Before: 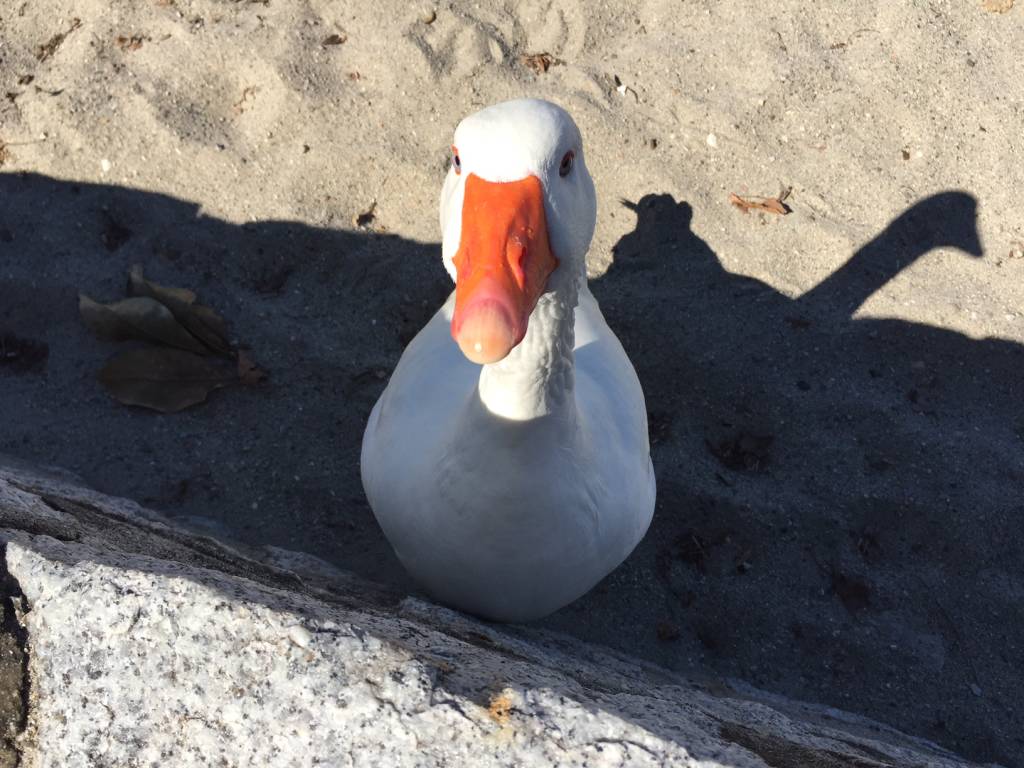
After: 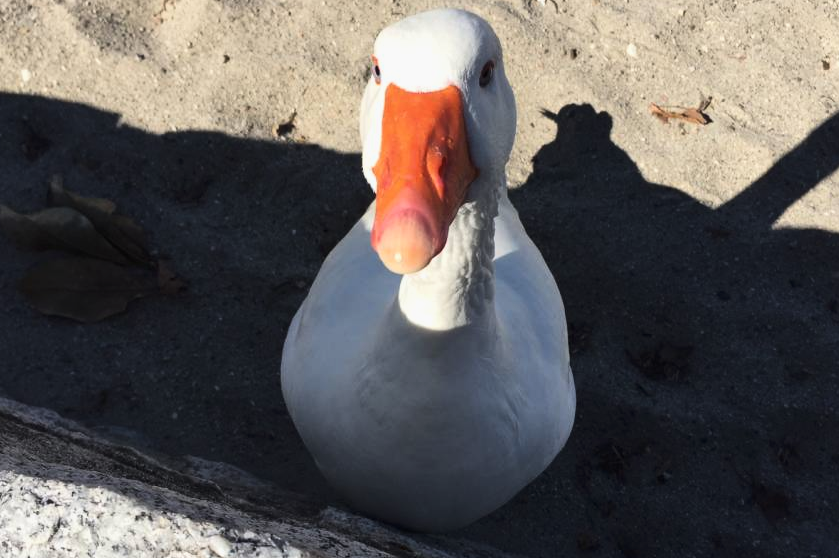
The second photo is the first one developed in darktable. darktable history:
crop: left 7.856%, top 11.836%, right 10.12%, bottom 15.387%
tone curve: curves: ch0 [(0.016, 0.011) (0.204, 0.146) (0.515, 0.476) (0.78, 0.795) (1, 0.981)], color space Lab, linked channels, preserve colors none
